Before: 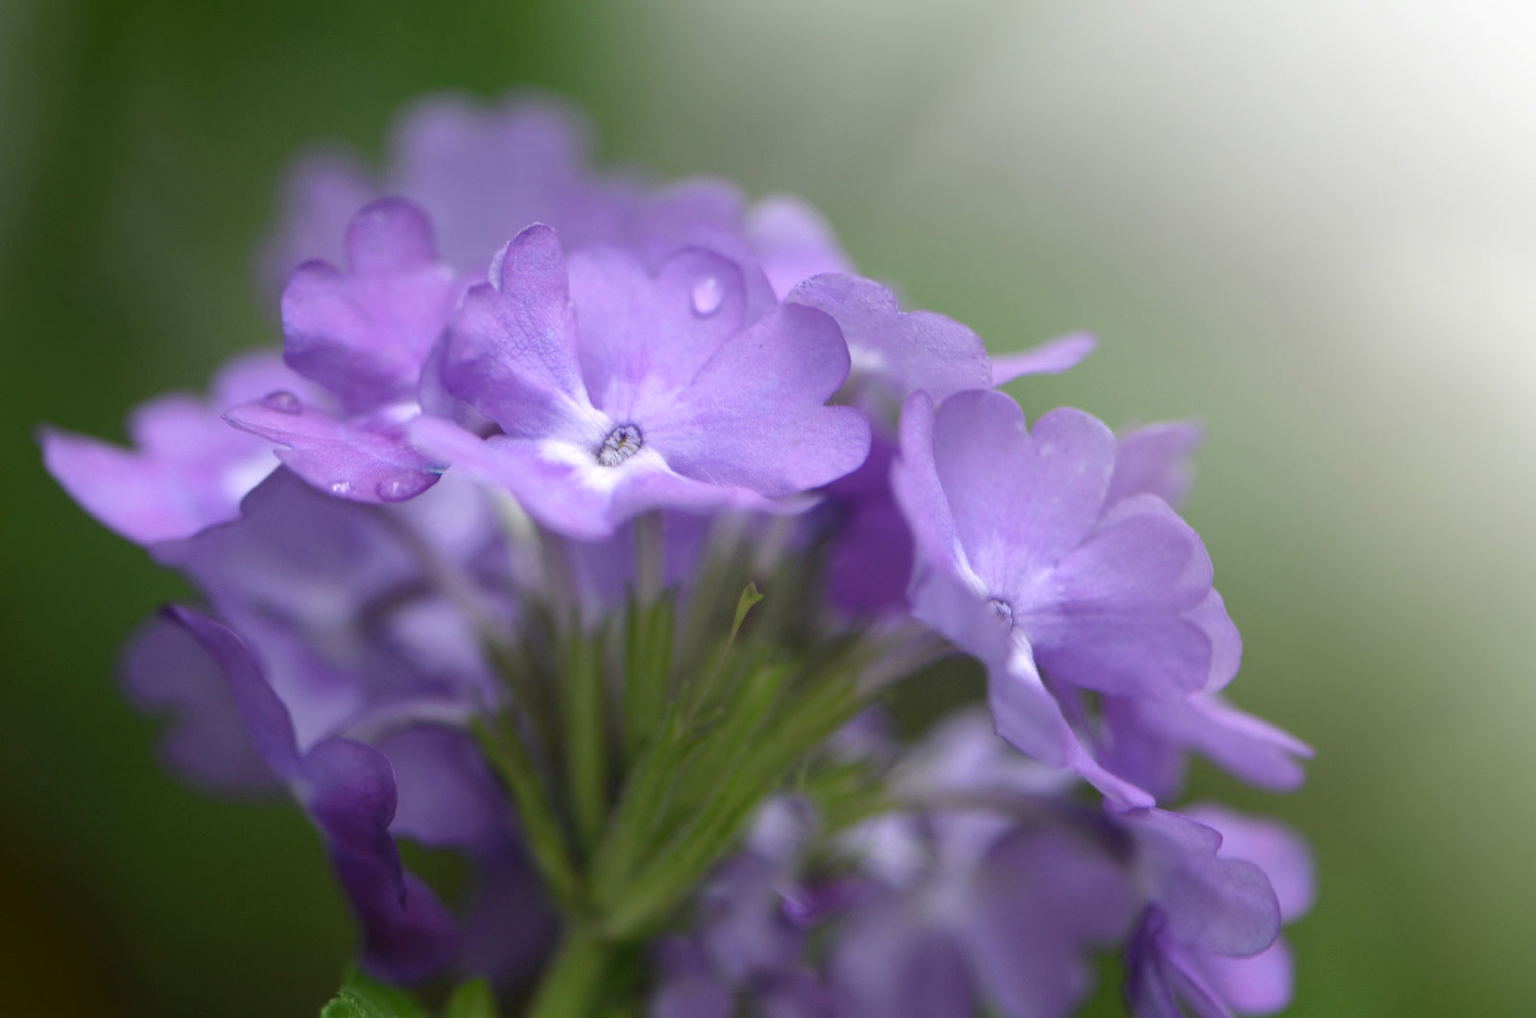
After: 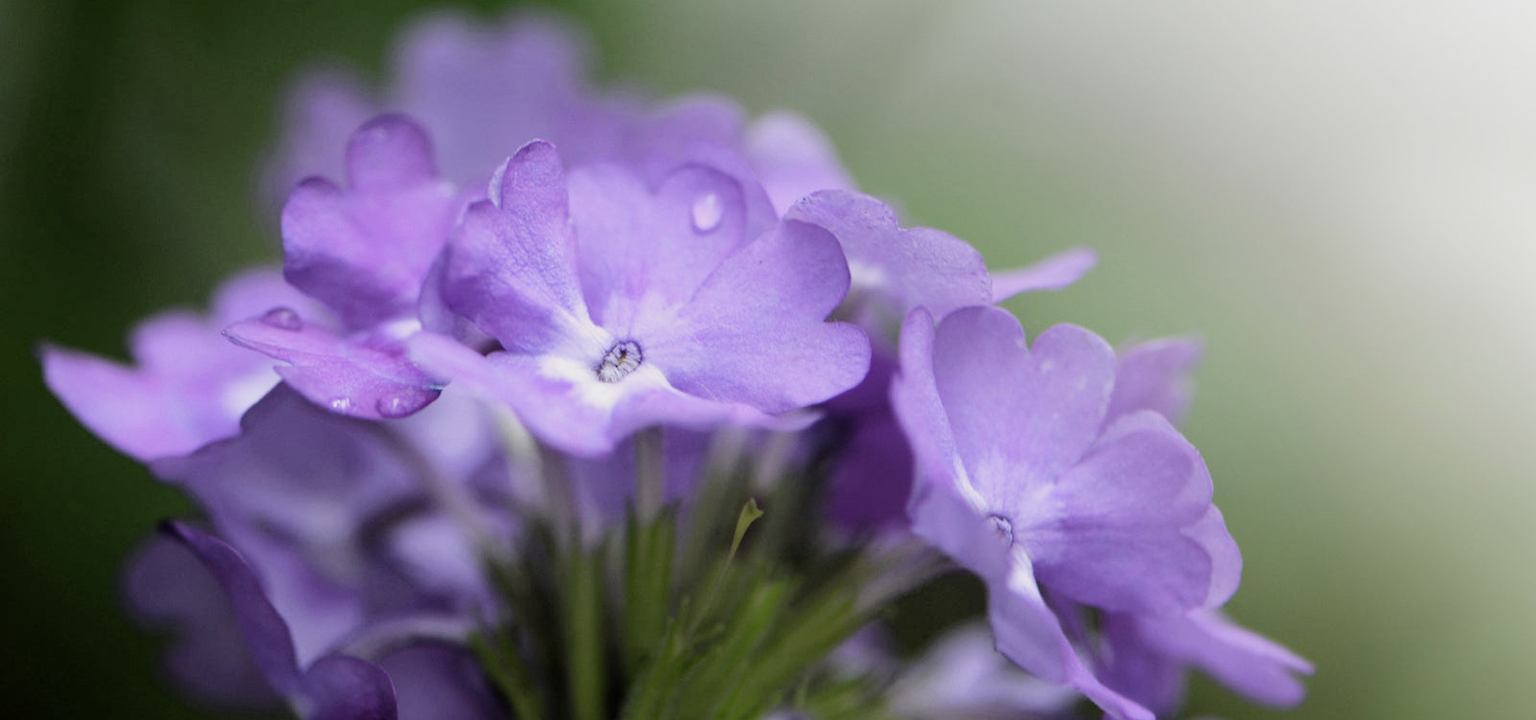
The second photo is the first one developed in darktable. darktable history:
crop and rotate: top 8.216%, bottom 20.876%
filmic rgb: black relative exposure -5.12 EV, white relative exposure 3.49 EV, hardness 3.18, contrast 1.301, highlights saturation mix -48.87%
